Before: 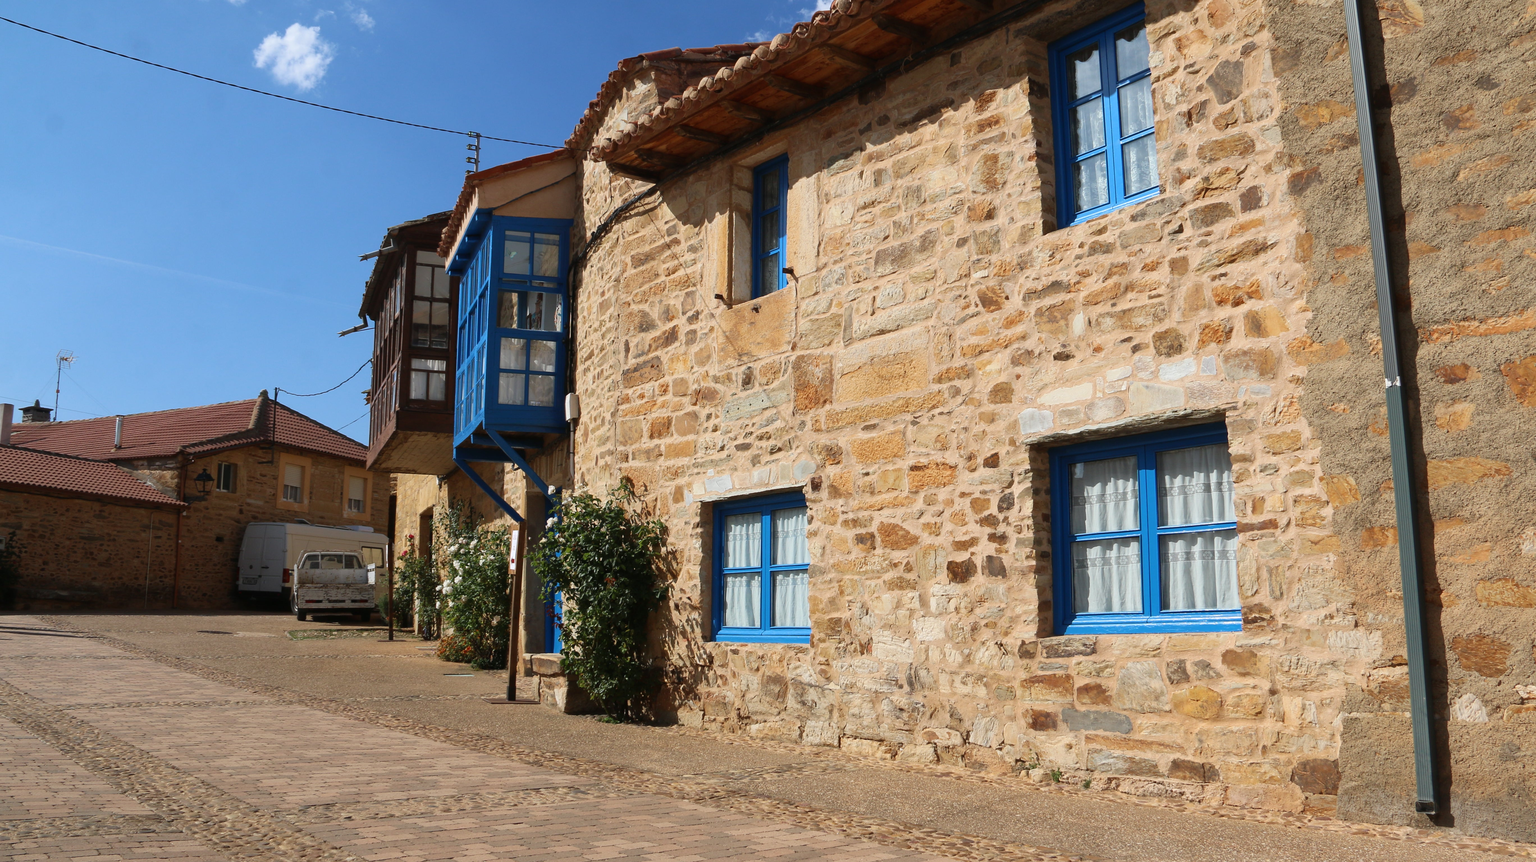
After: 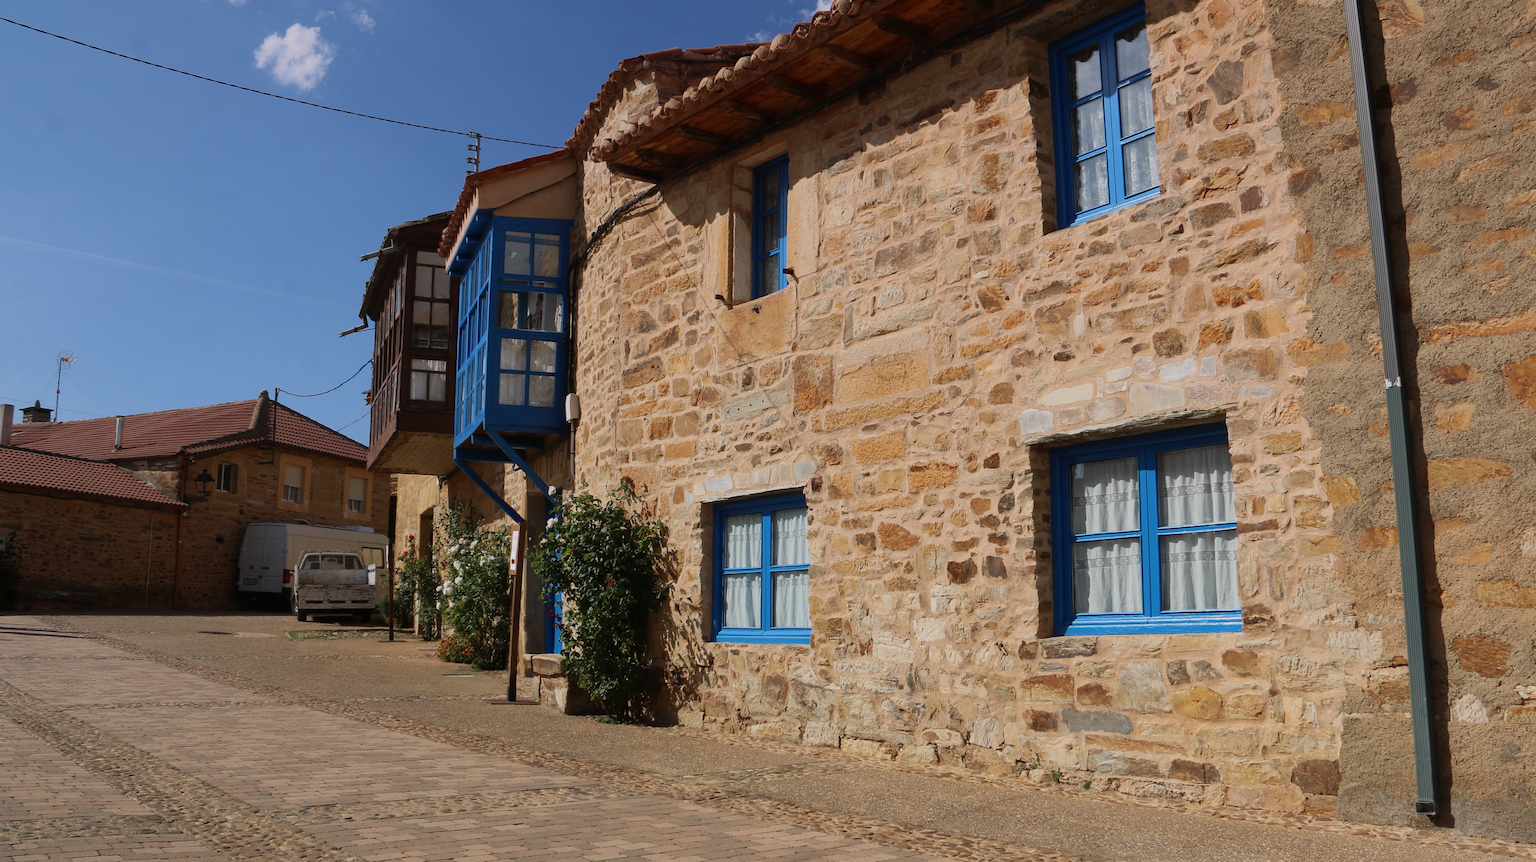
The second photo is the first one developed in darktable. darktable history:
exposure: exposure -0.36 EV, compensate highlight preservation false
graduated density: density 0.38 EV, hardness 21%, rotation -6.11°, saturation 32%
